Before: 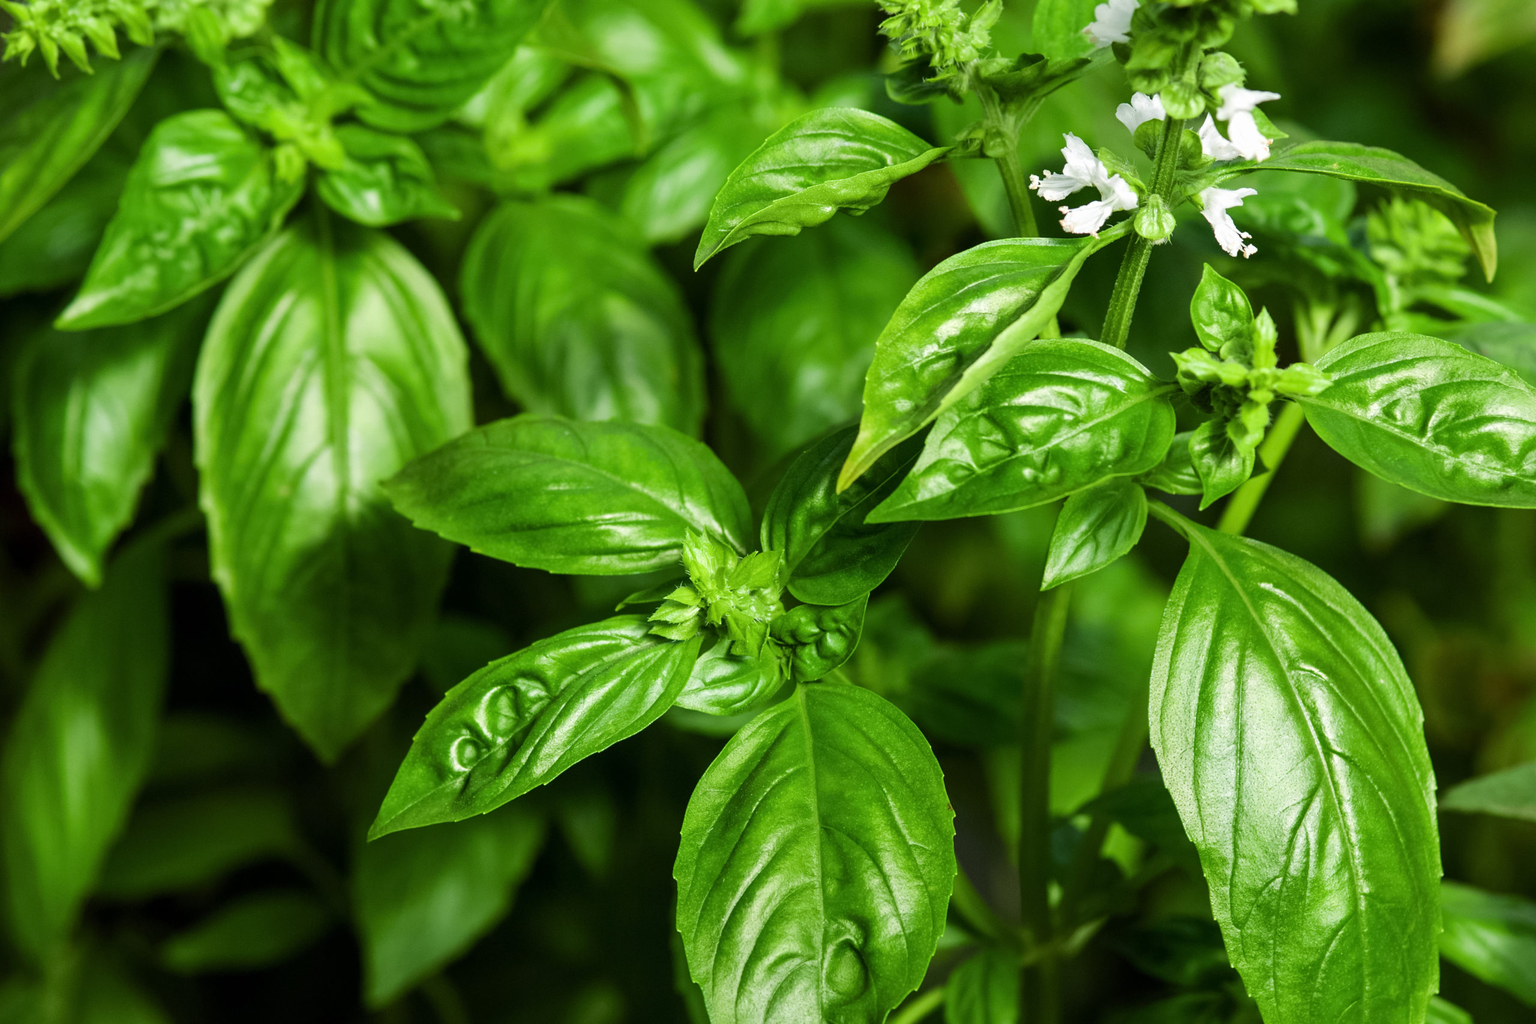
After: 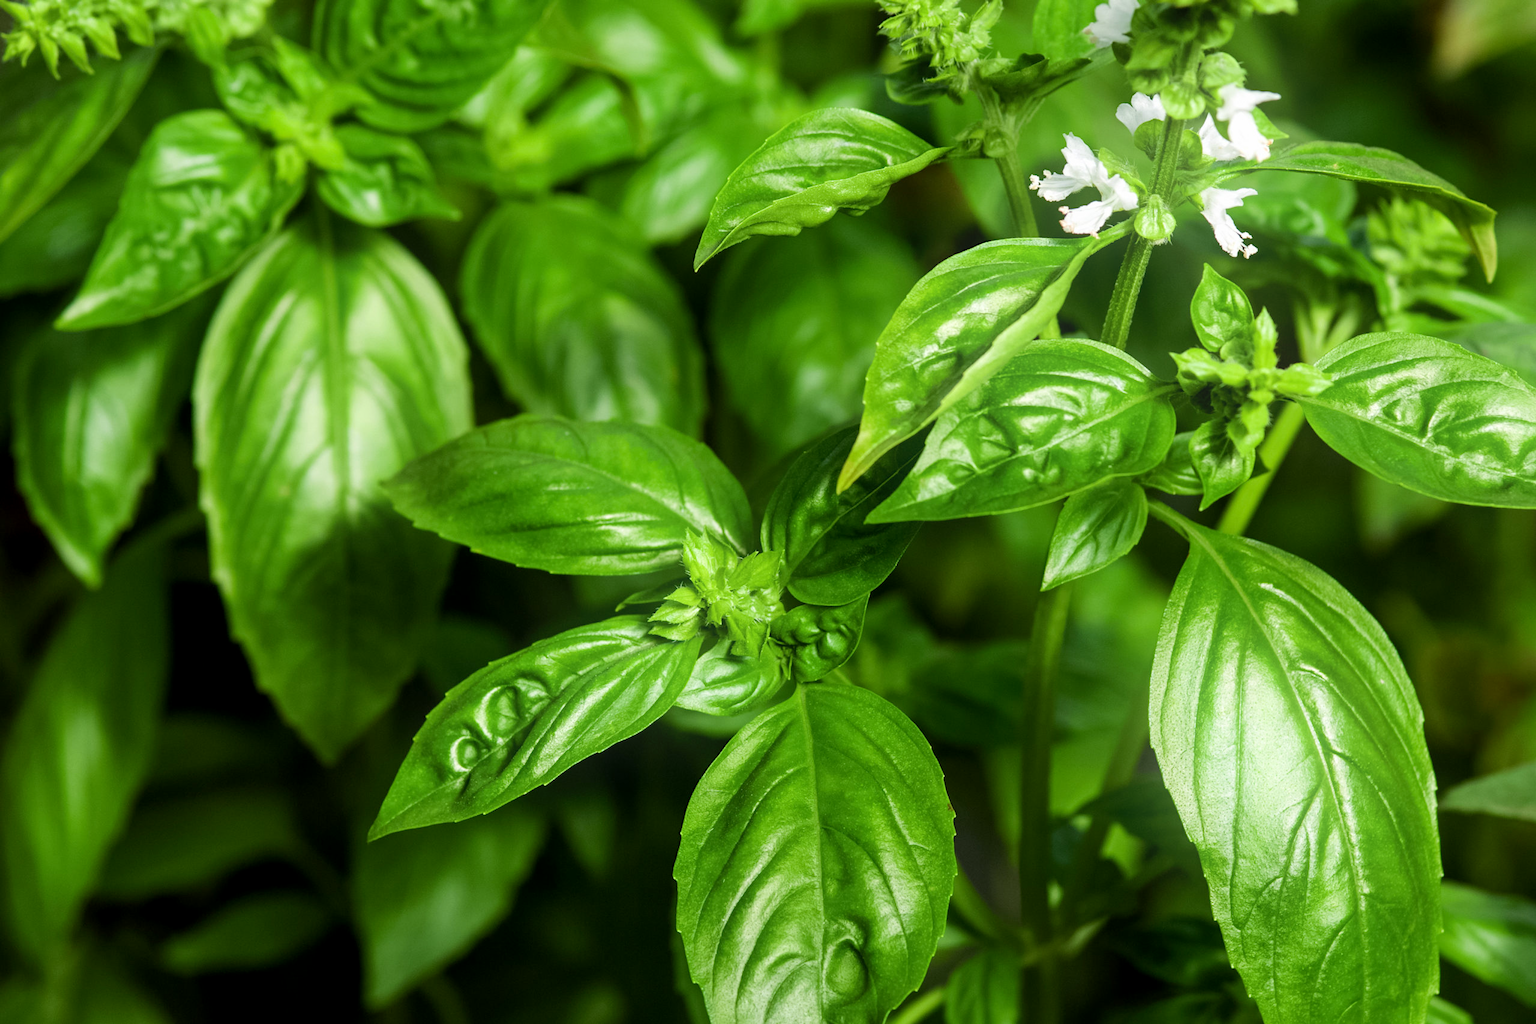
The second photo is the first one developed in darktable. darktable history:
bloom: size 16%, threshold 98%, strength 20%
exposure: black level correction 0.001, compensate highlight preservation false
